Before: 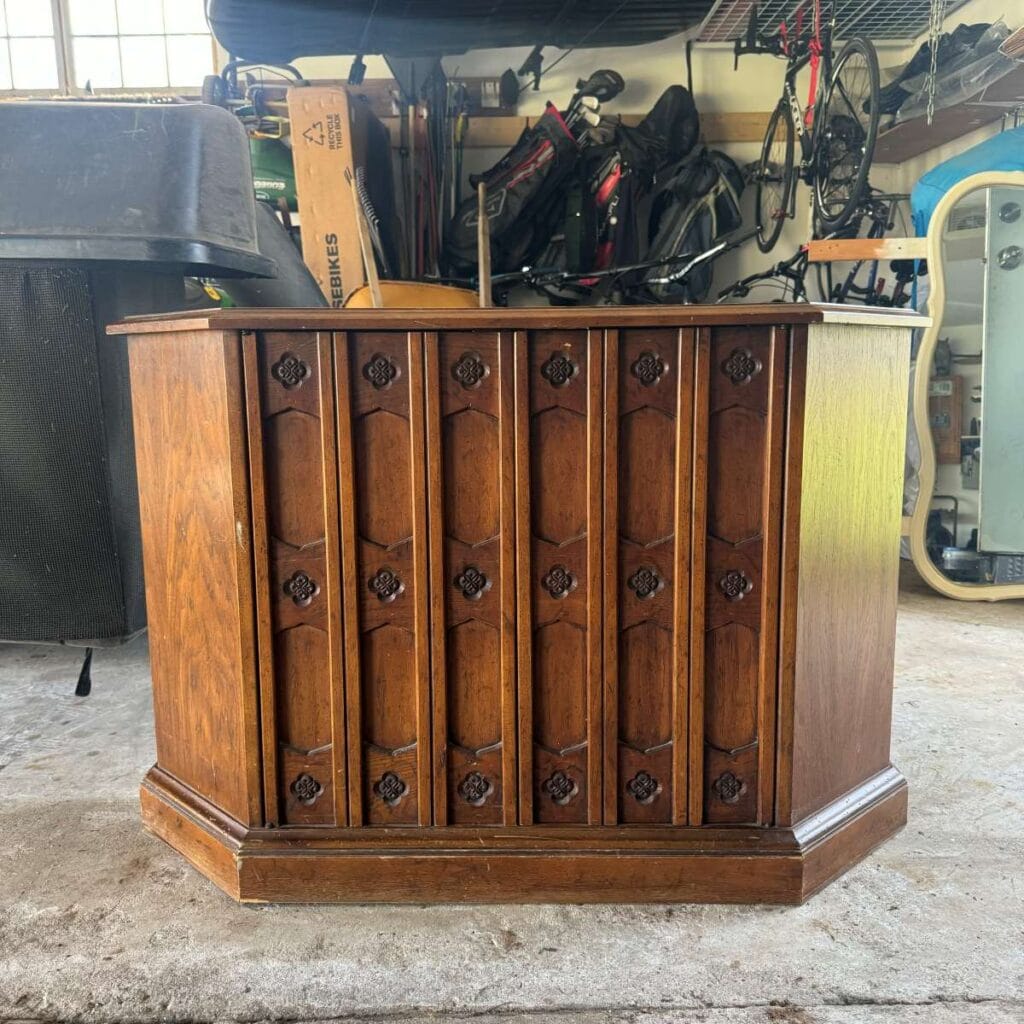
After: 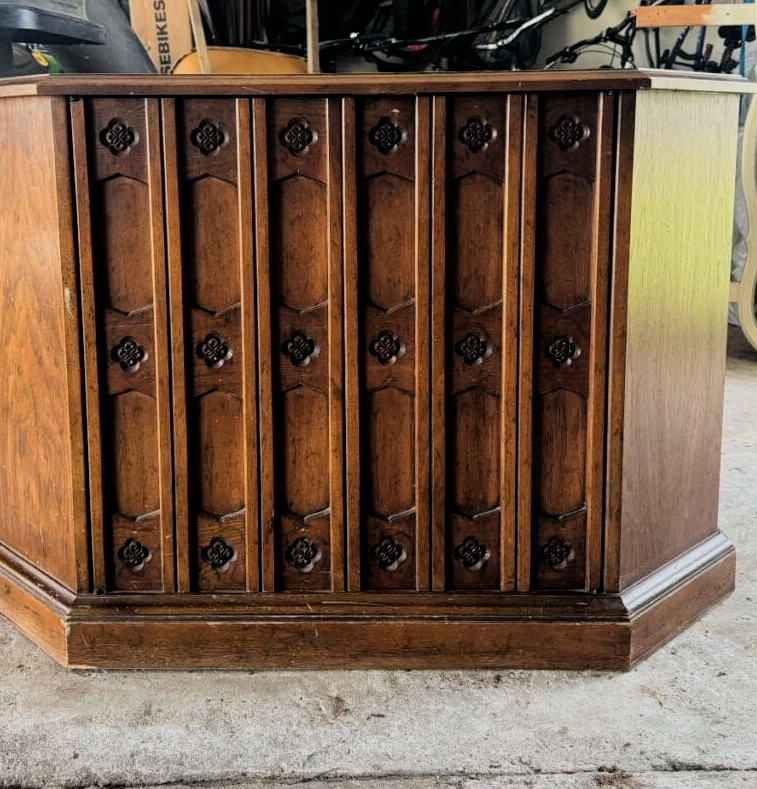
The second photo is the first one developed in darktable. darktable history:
crop: left 16.871%, top 22.857%, right 9.116%
filmic rgb: black relative exposure -5 EV, hardness 2.88, contrast 1.3, highlights saturation mix -30%
